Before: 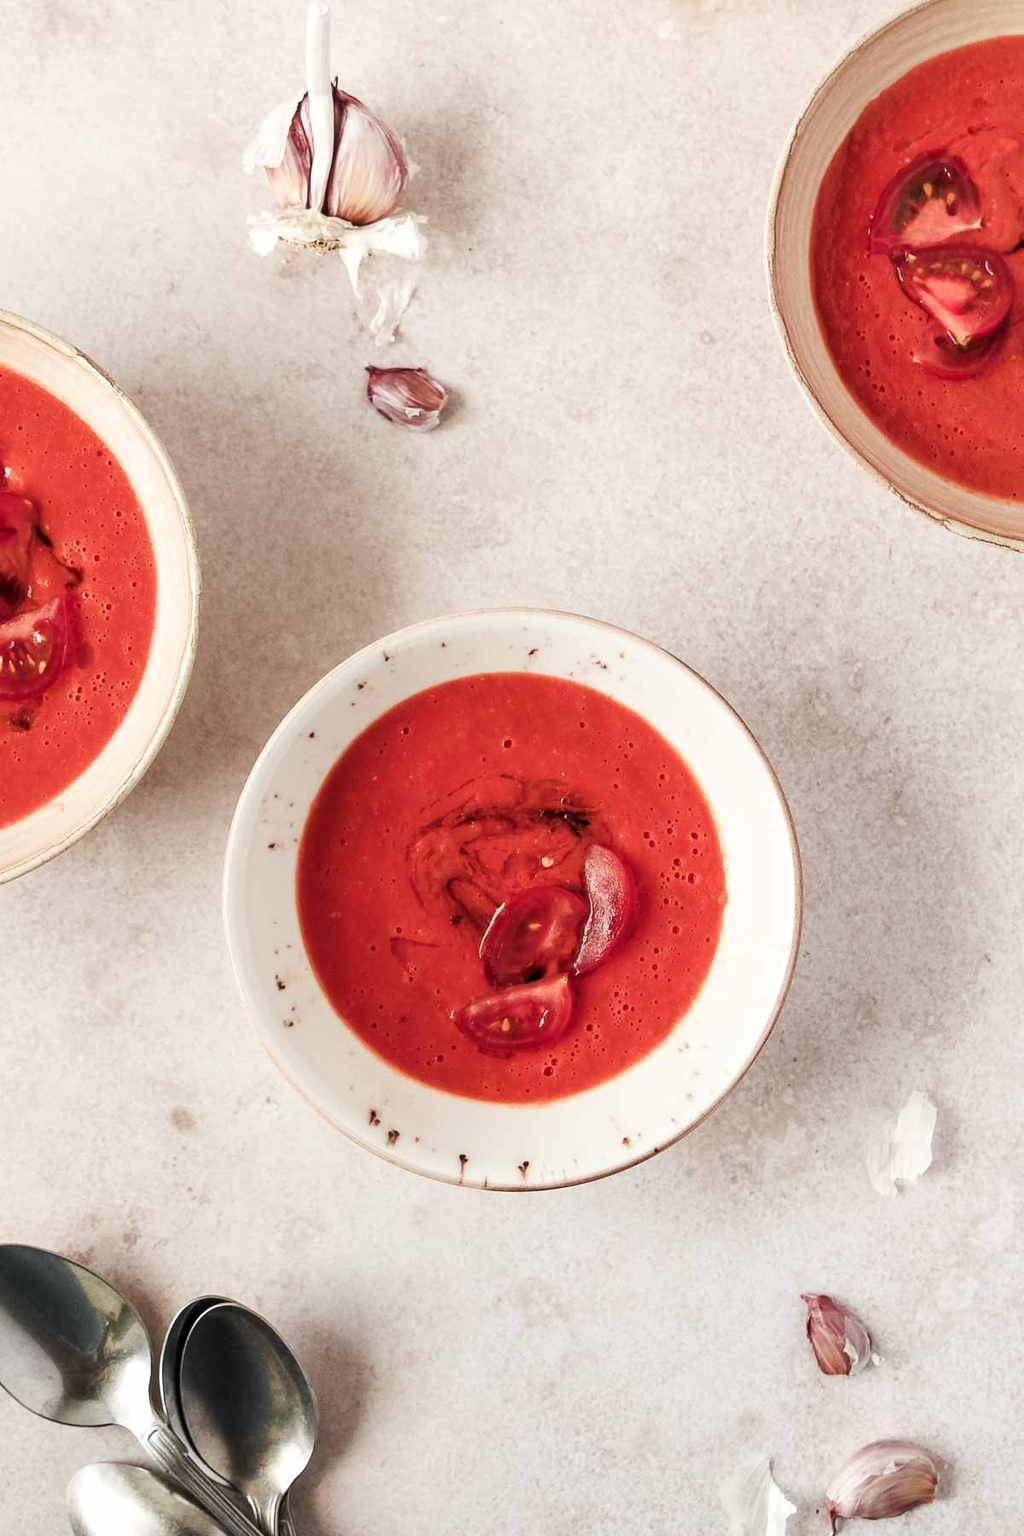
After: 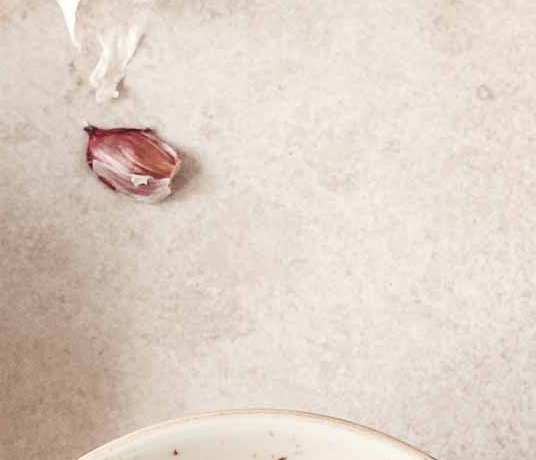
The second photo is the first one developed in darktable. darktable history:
crop: left 28.672%, top 16.874%, right 26.618%, bottom 57.553%
